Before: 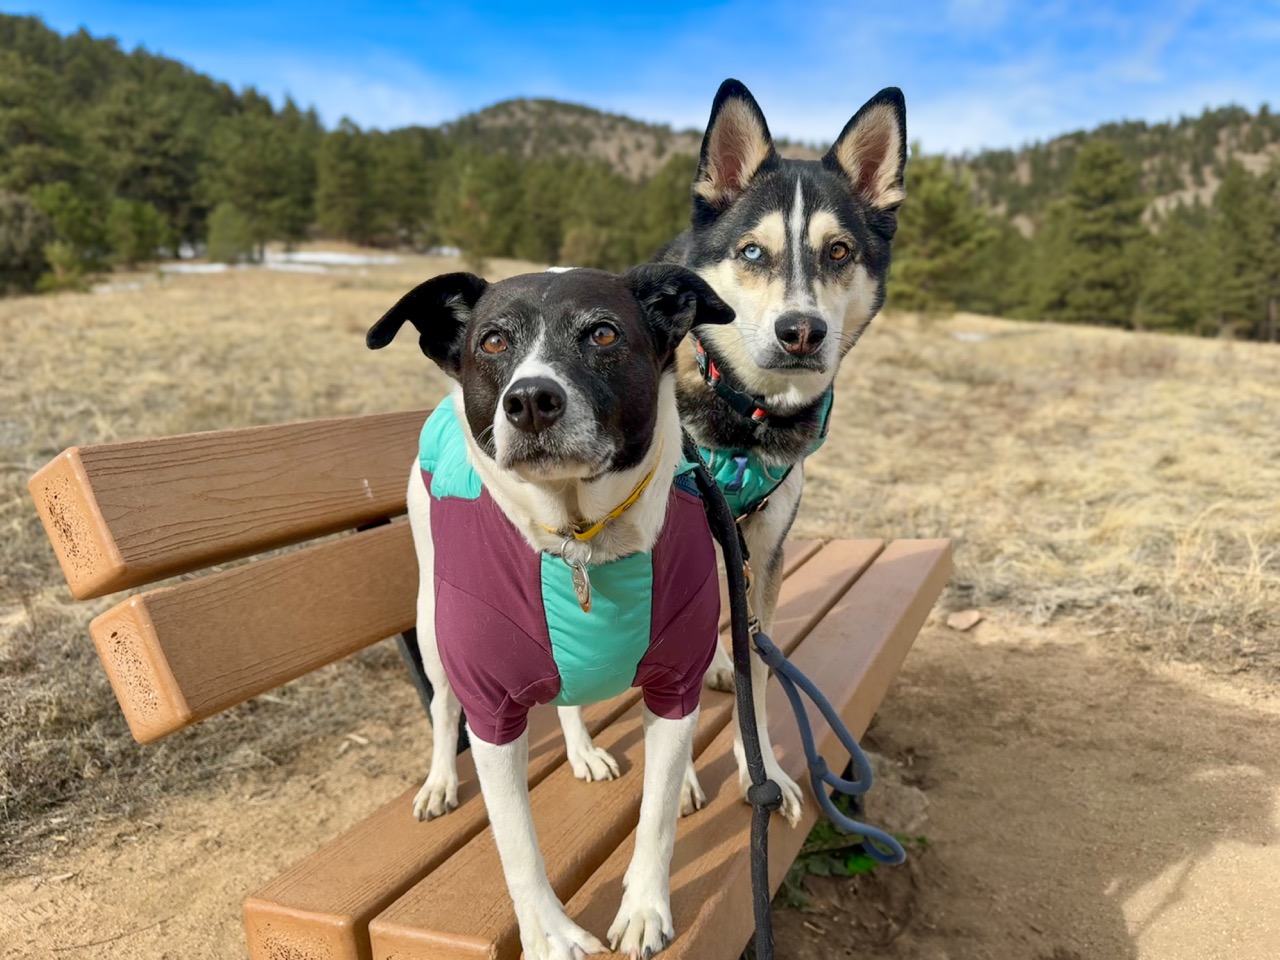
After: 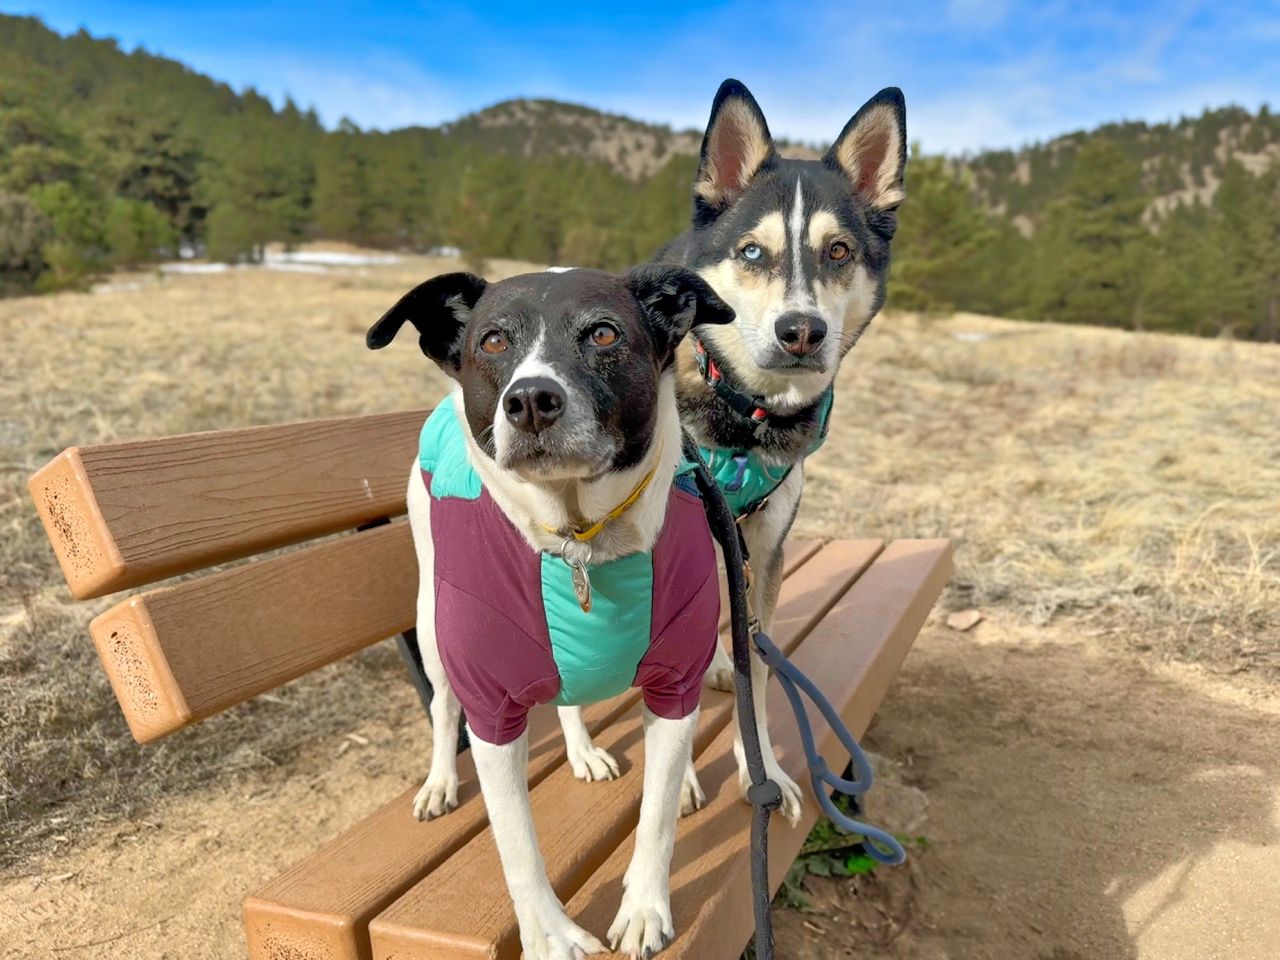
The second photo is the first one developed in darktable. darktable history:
tone equalizer: -8 EV -0.528 EV, -7 EV -0.319 EV, -6 EV -0.083 EV, -5 EV 0.413 EV, -4 EV 0.985 EV, -3 EV 0.791 EV, -2 EV -0.01 EV, -1 EV 0.14 EV, +0 EV -0.012 EV, smoothing 1
shadows and highlights: shadows 25, highlights -25
